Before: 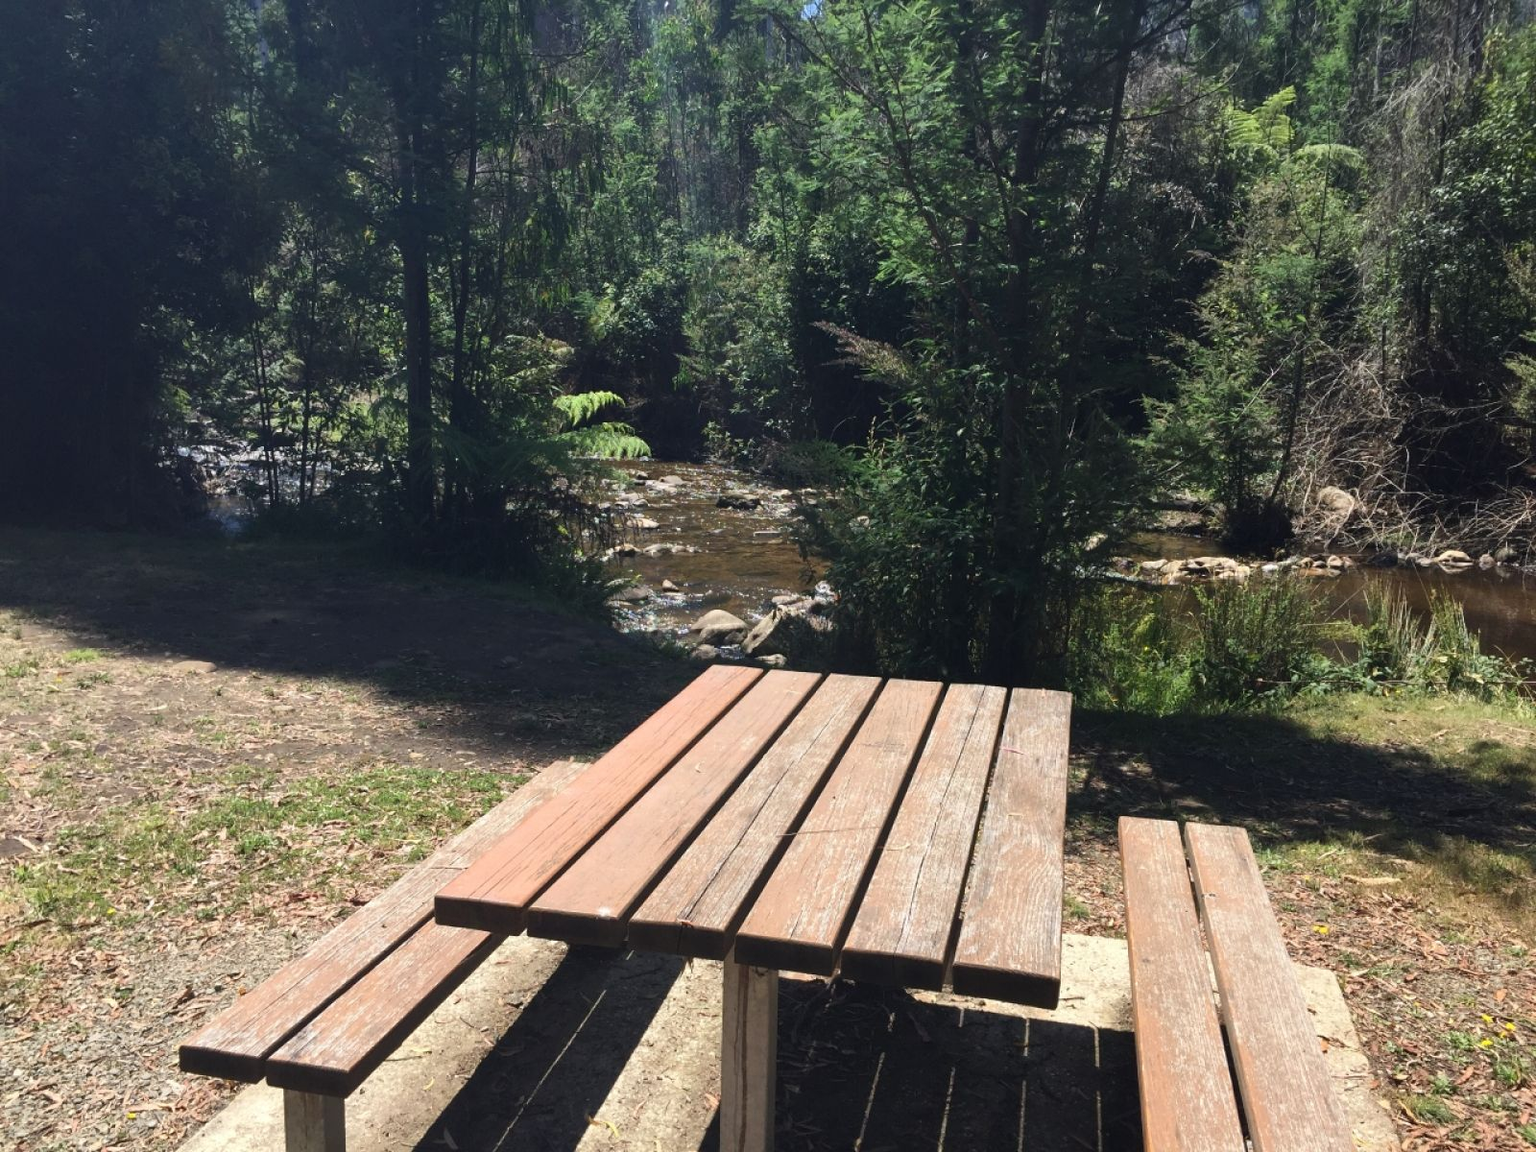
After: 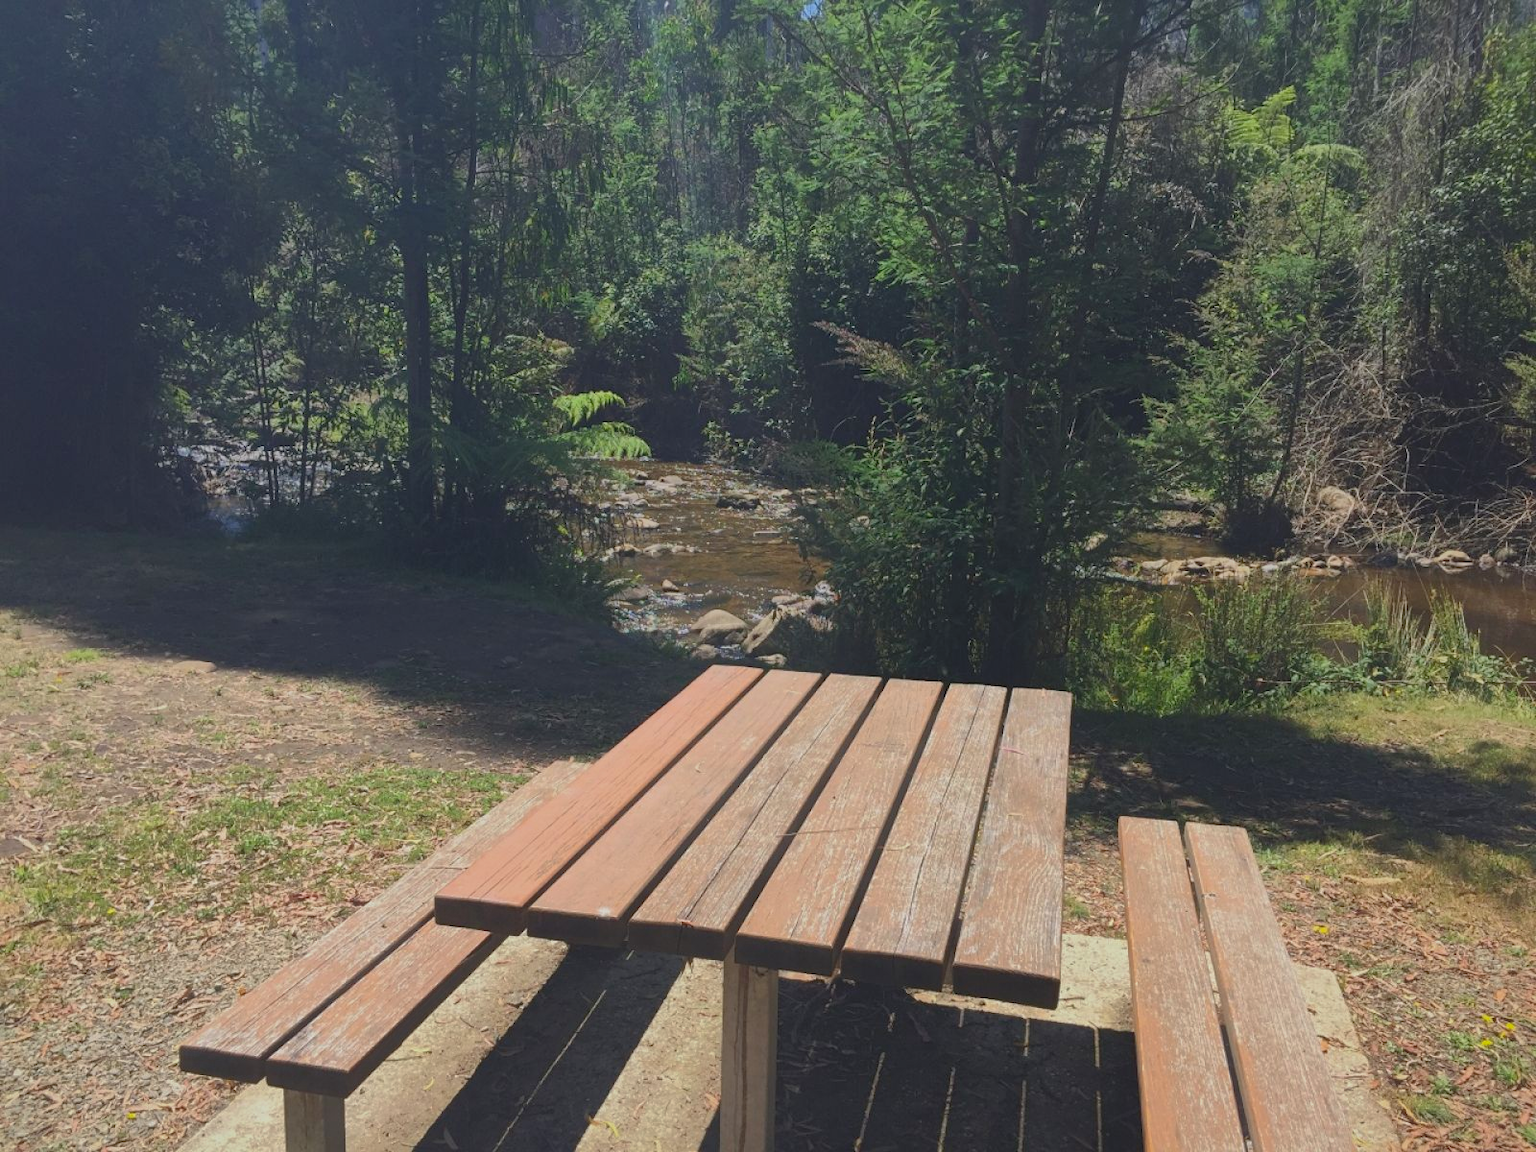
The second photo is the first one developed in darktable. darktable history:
contrast brightness saturation: contrast -0.112
shadows and highlights: shadows 39.95, highlights -59.97
contrast equalizer: octaves 7, y [[0.439, 0.44, 0.442, 0.457, 0.493, 0.498], [0.5 ×6], [0.5 ×6], [0 ×6], [0 ×6]]
